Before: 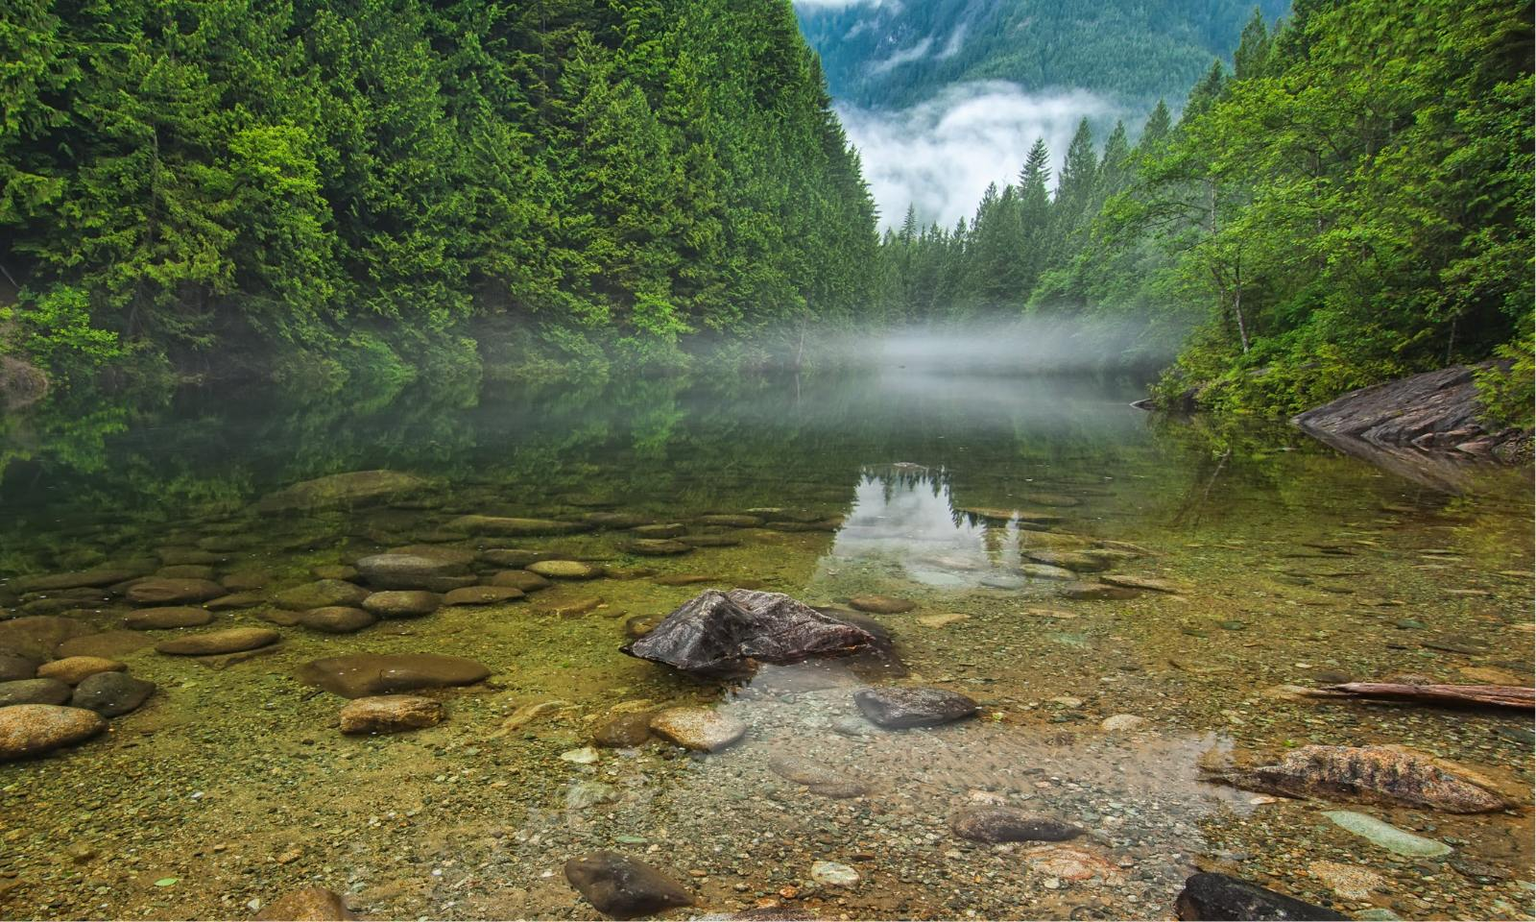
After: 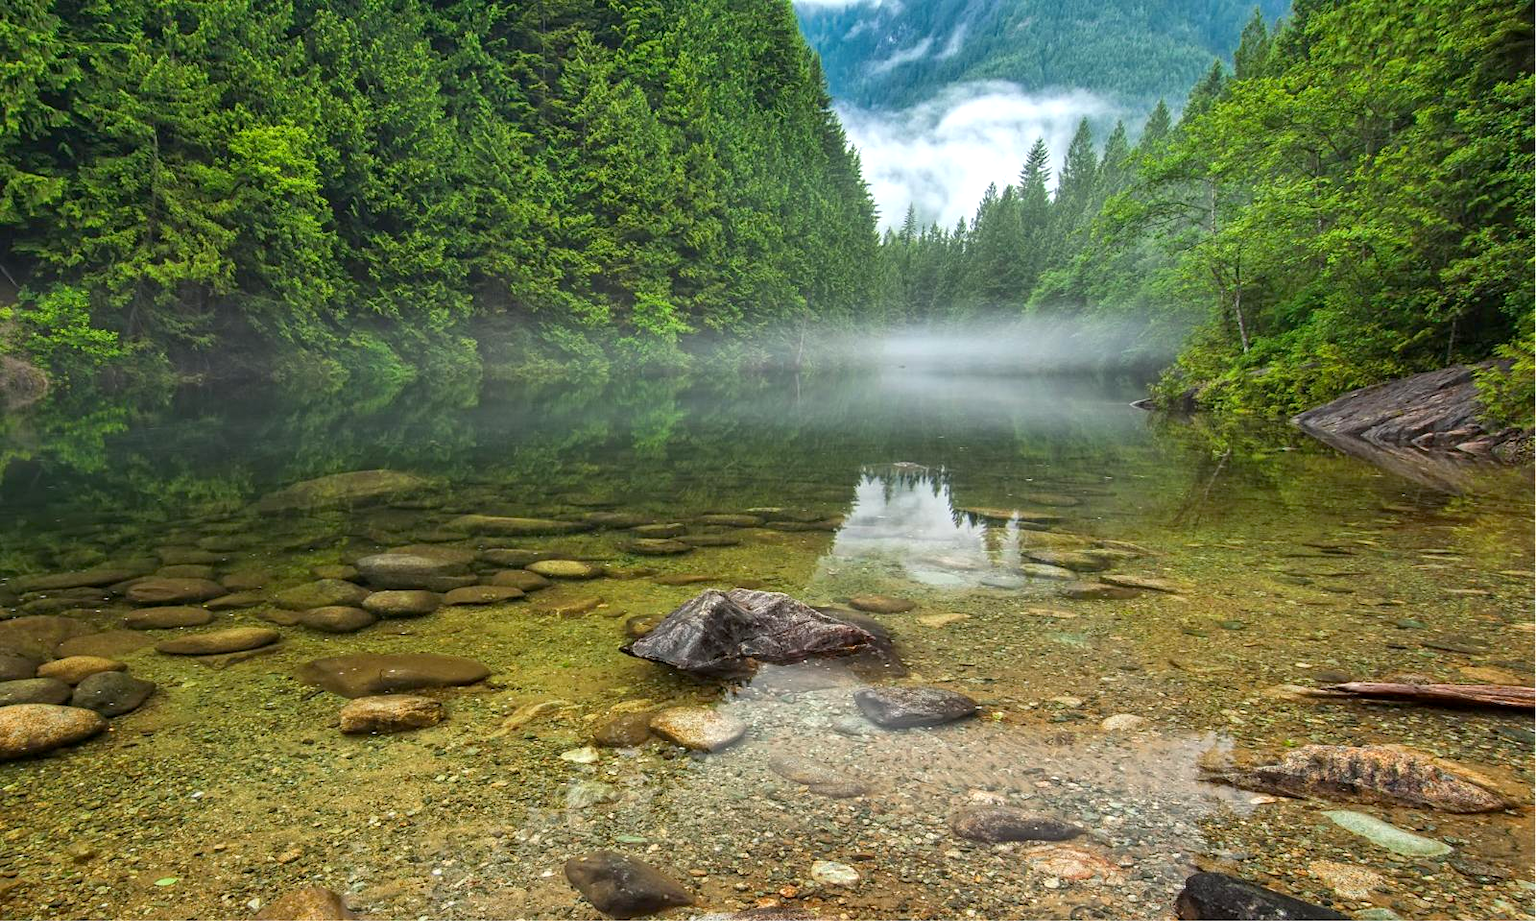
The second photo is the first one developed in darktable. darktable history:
exposure: black level correction 0.005, exposure 0.417 EV, compensate highlight preservation false
local contrast: mode bilateral grid, contrast 100, coarseness 100, detail 94%, midtone range 0.2
